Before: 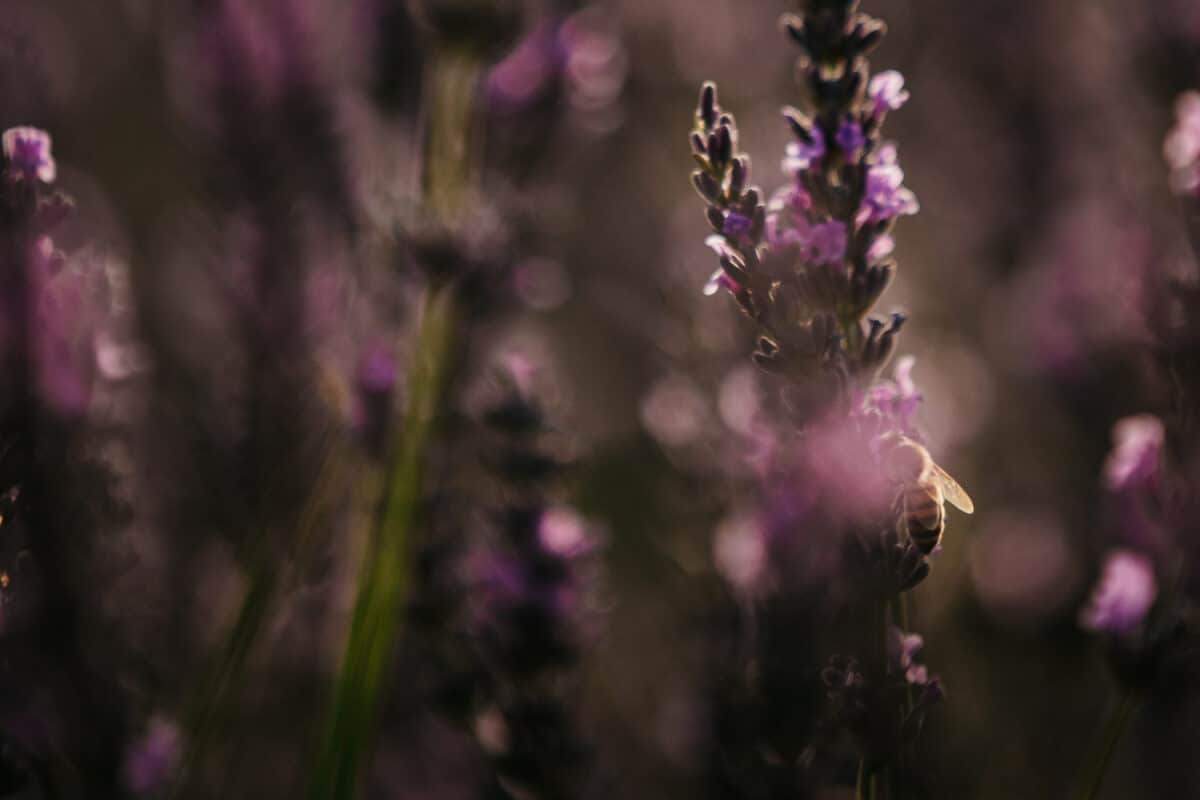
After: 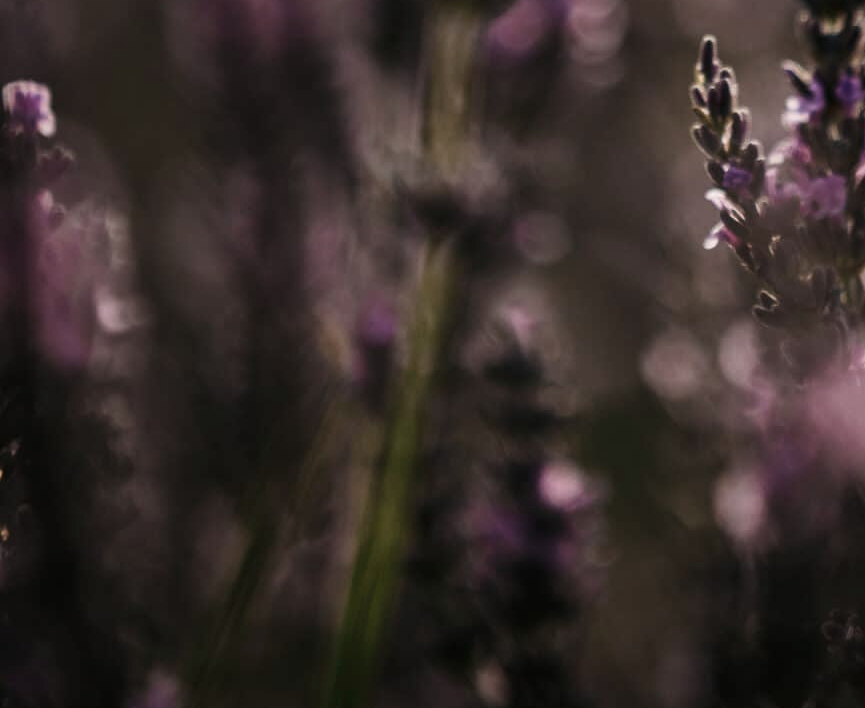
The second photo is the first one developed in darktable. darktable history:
contrast brightness saturation: contrast 0.101, saturation -0.285
crop: top 5.764%, right 27.851%, bottom 5.668%
